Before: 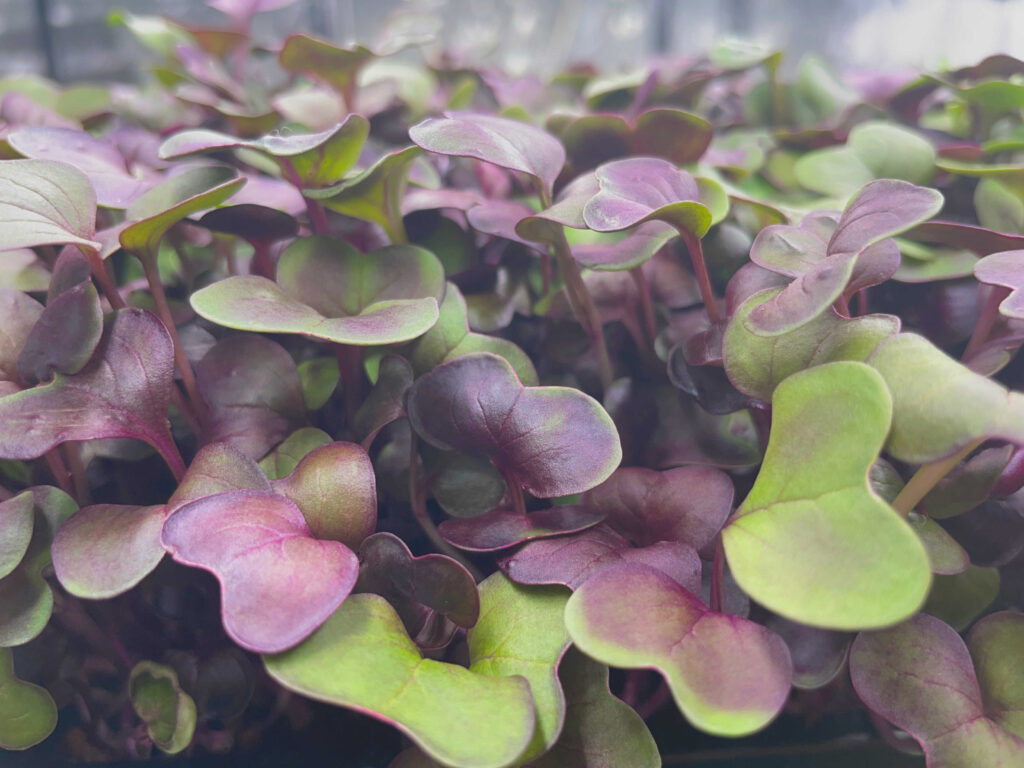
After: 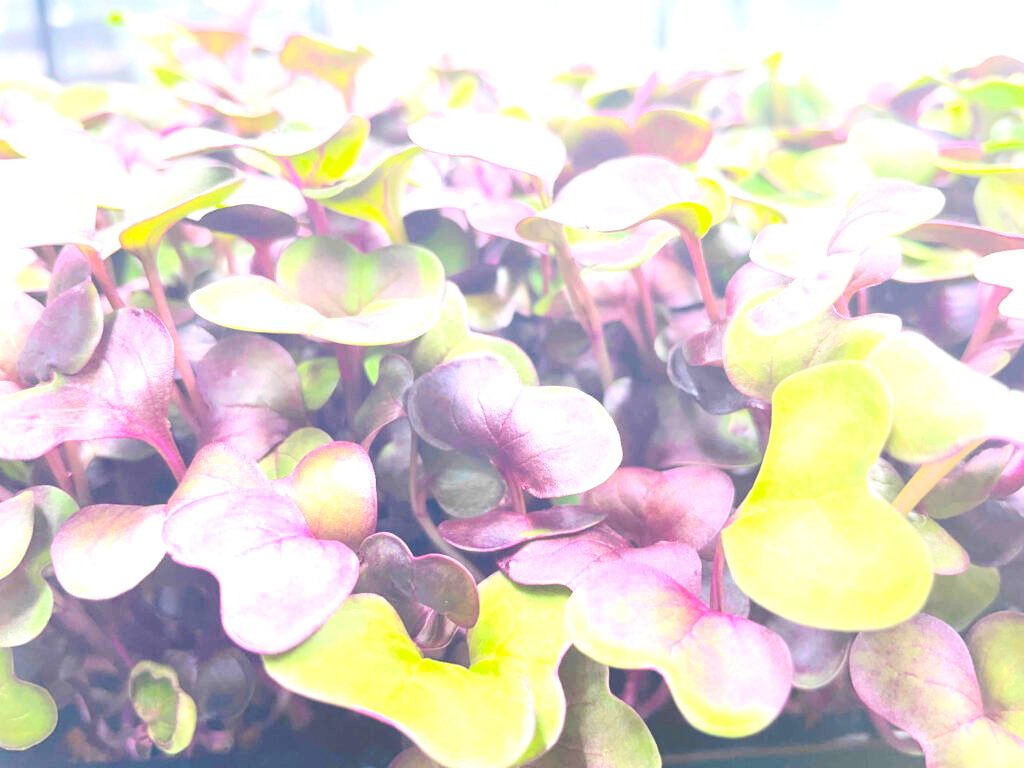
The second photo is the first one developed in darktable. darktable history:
exposure: black level correction 0, exposure 1.975 EV, compensate exposure bias true, compensate highlight preservation false
rotate and perspective: automatic cropping off
contrast brightness saturation: contrast 0.2, brightness 0.16, saturation 0.22
